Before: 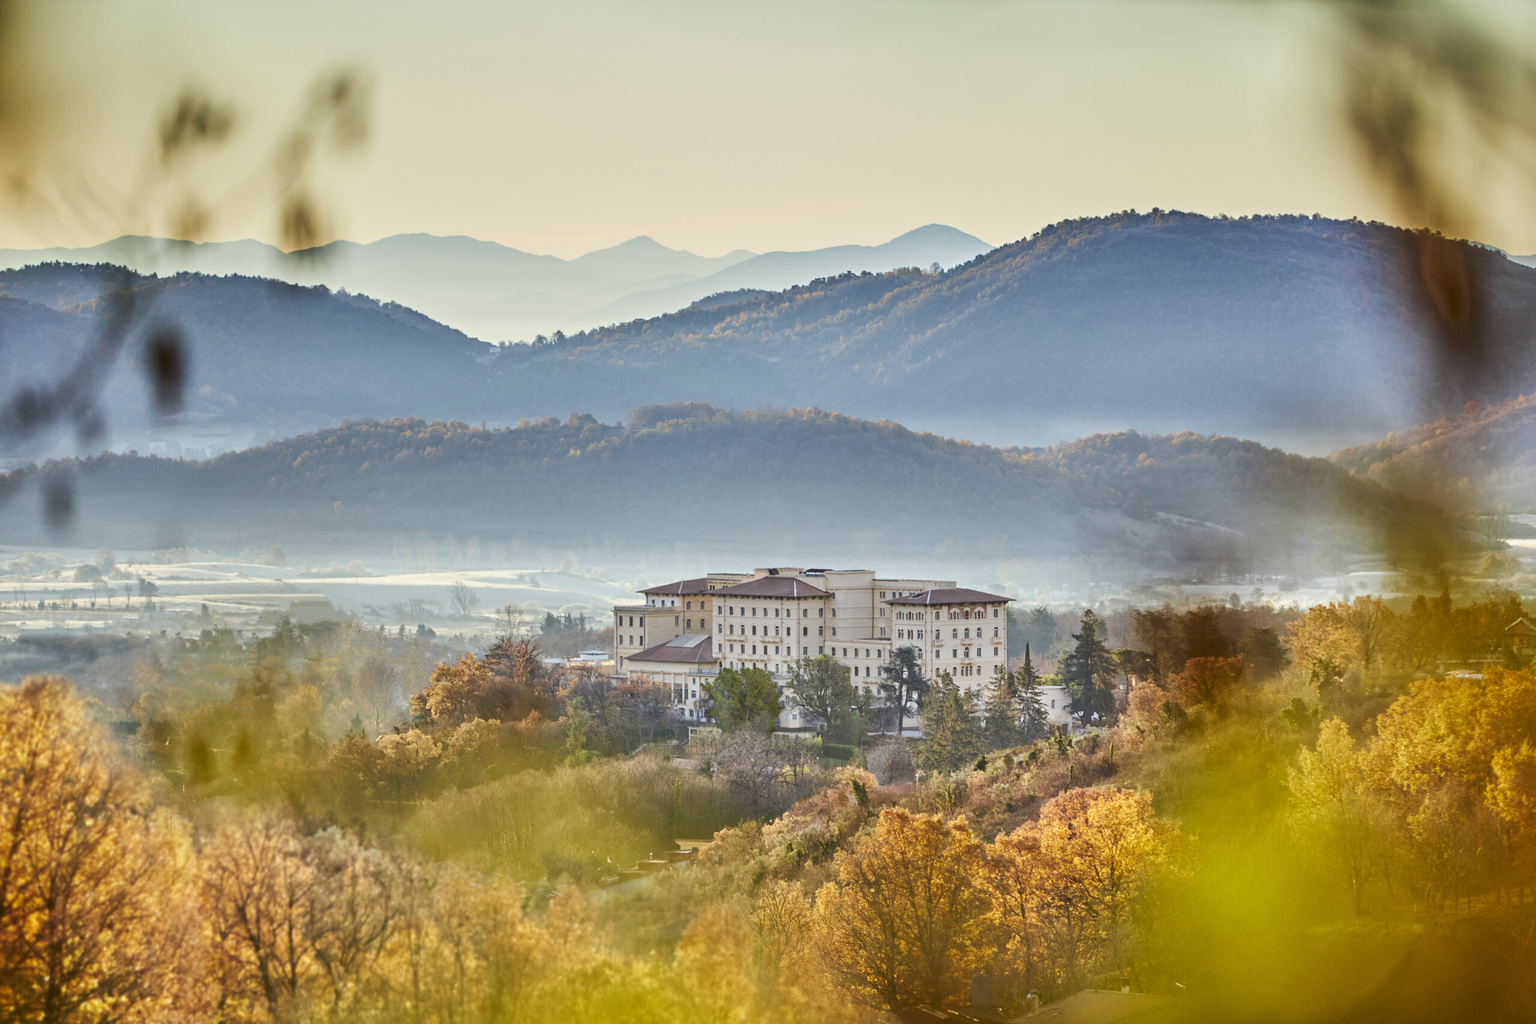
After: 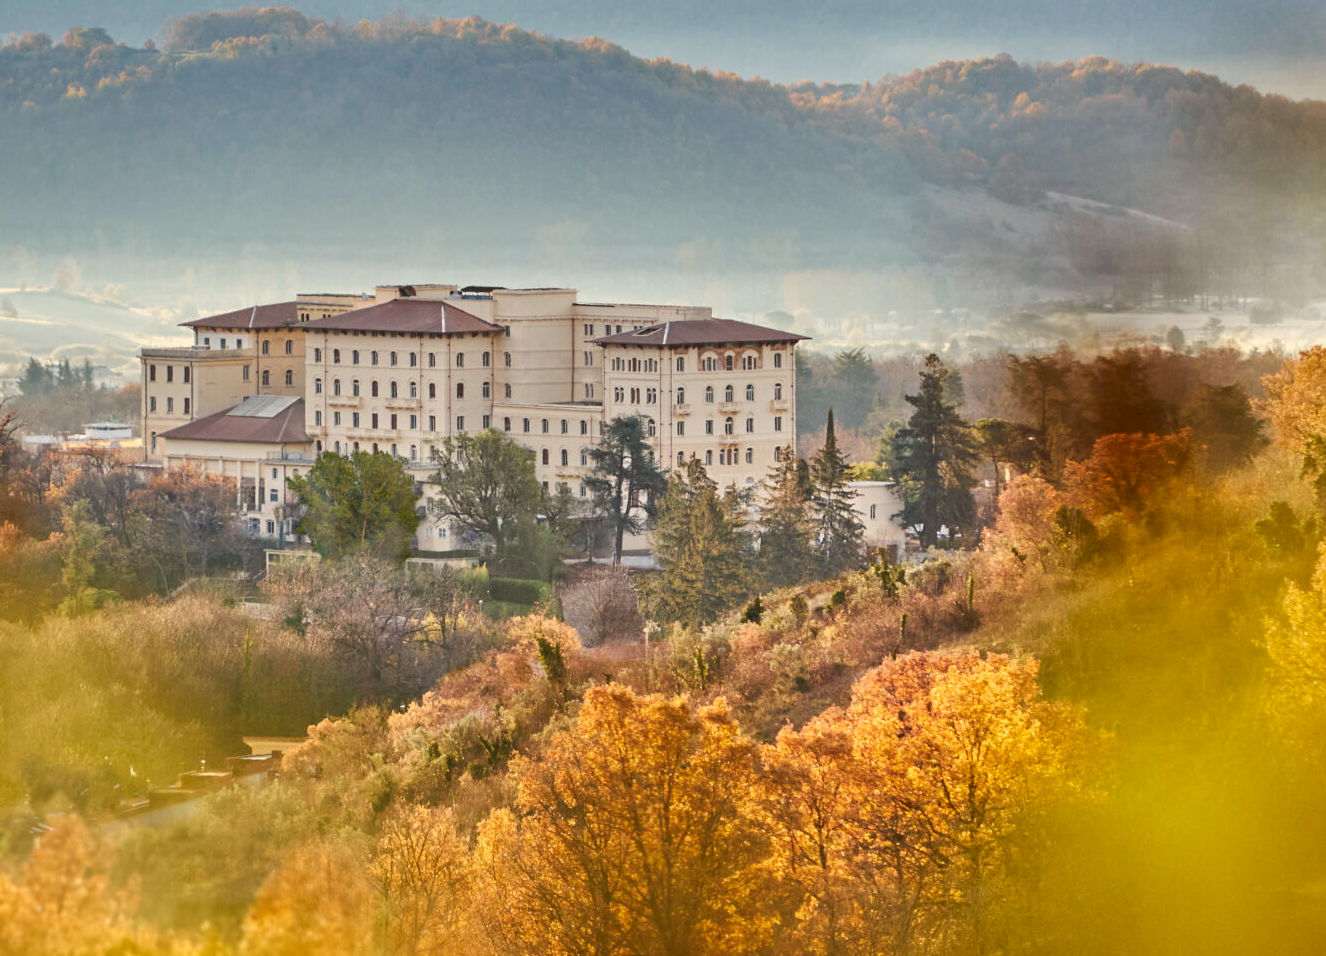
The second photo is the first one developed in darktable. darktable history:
white balance: red 1.045, blue 0.932
crop: left 34.479%, top 38.822%, right 13.718%, bottom 5.172%
